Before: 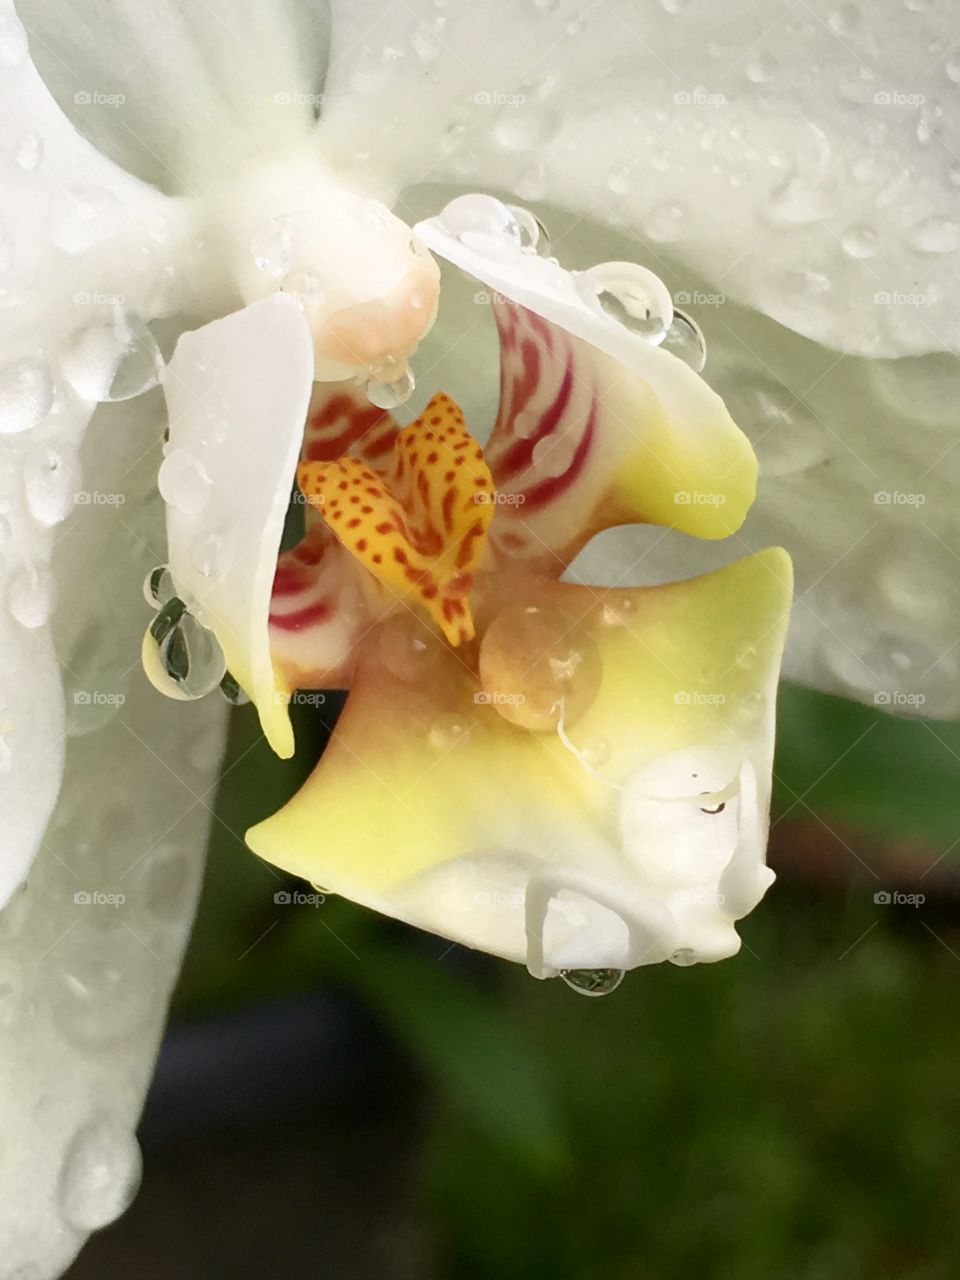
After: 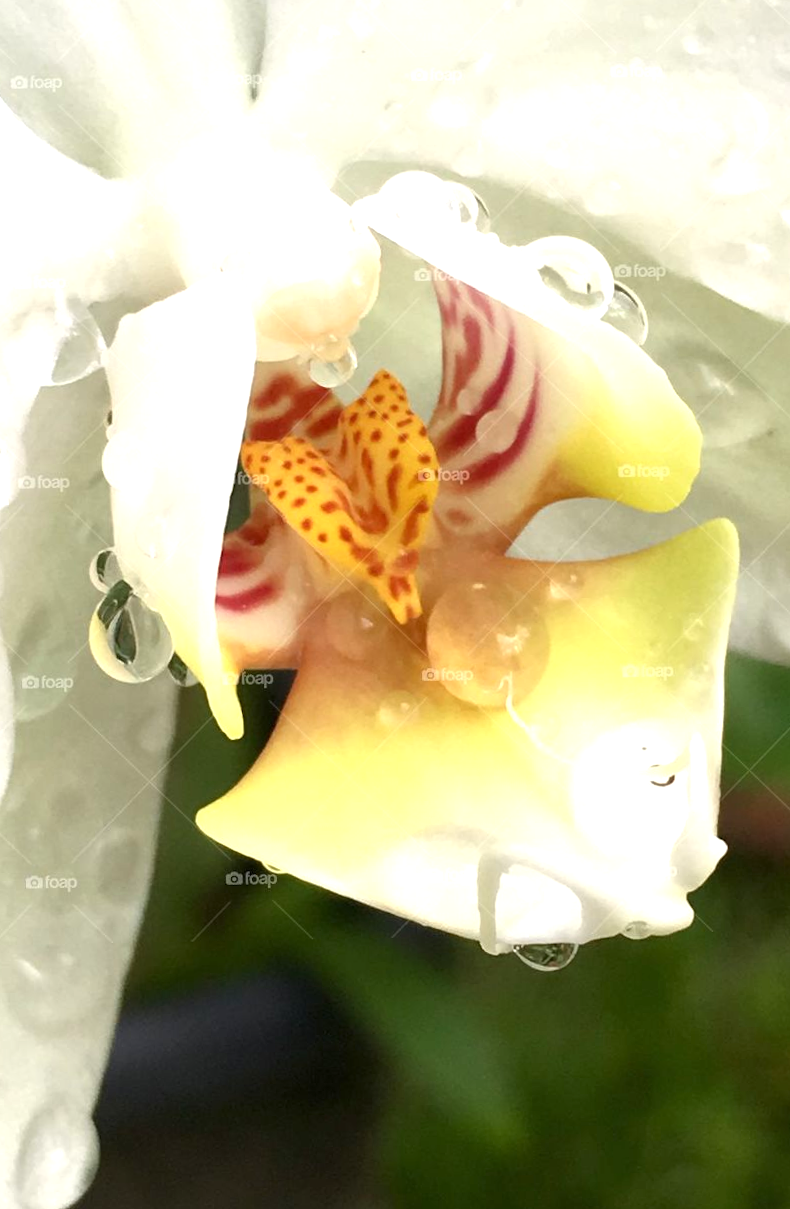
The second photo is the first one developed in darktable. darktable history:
exposure: exposure 0.667 EV, compensate exposure bias true, compensate highlight preservation false
crop and rotate: angle 1.08°, left 4.472%, top 0.634%, right 11.133%, bottom 2.529%
